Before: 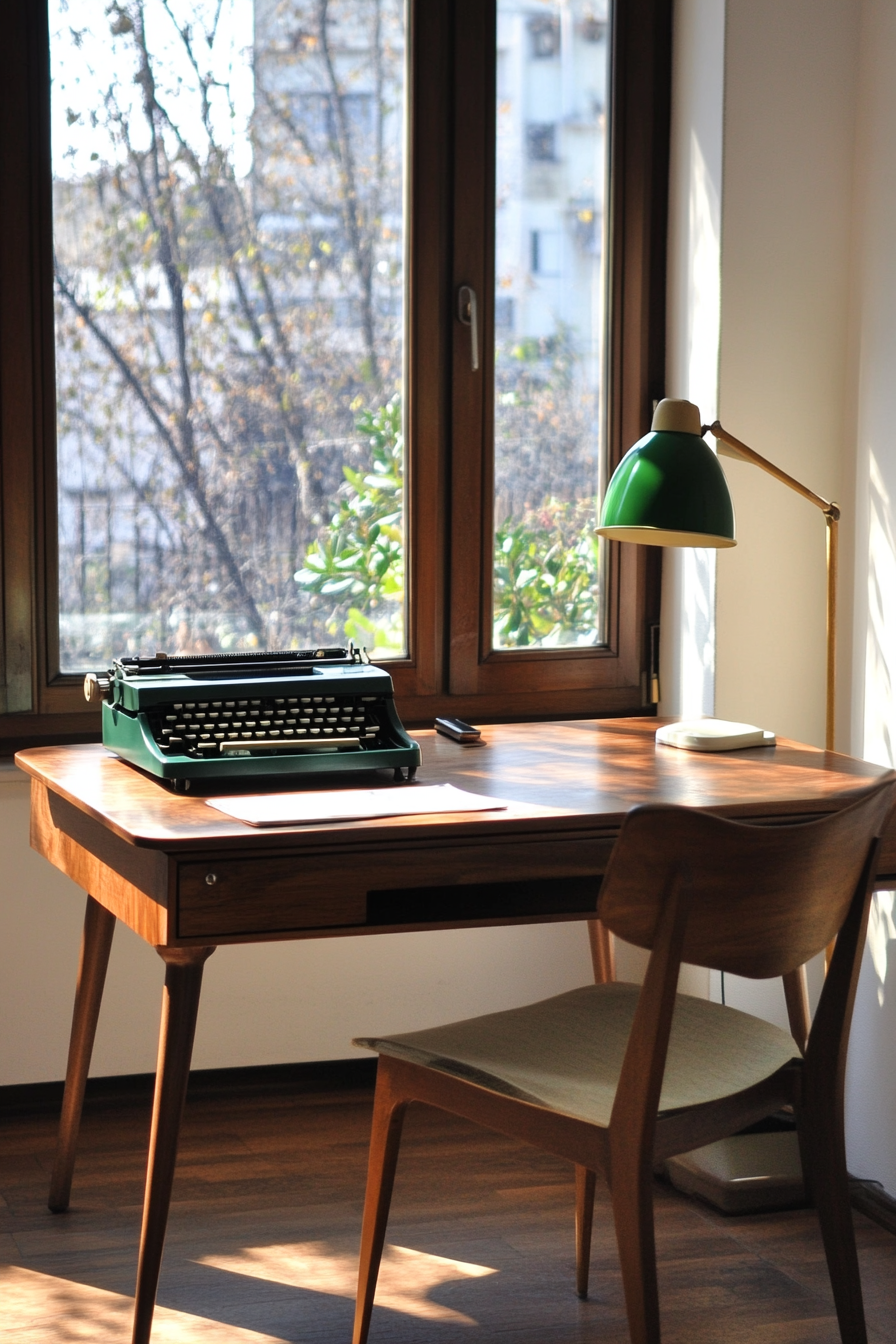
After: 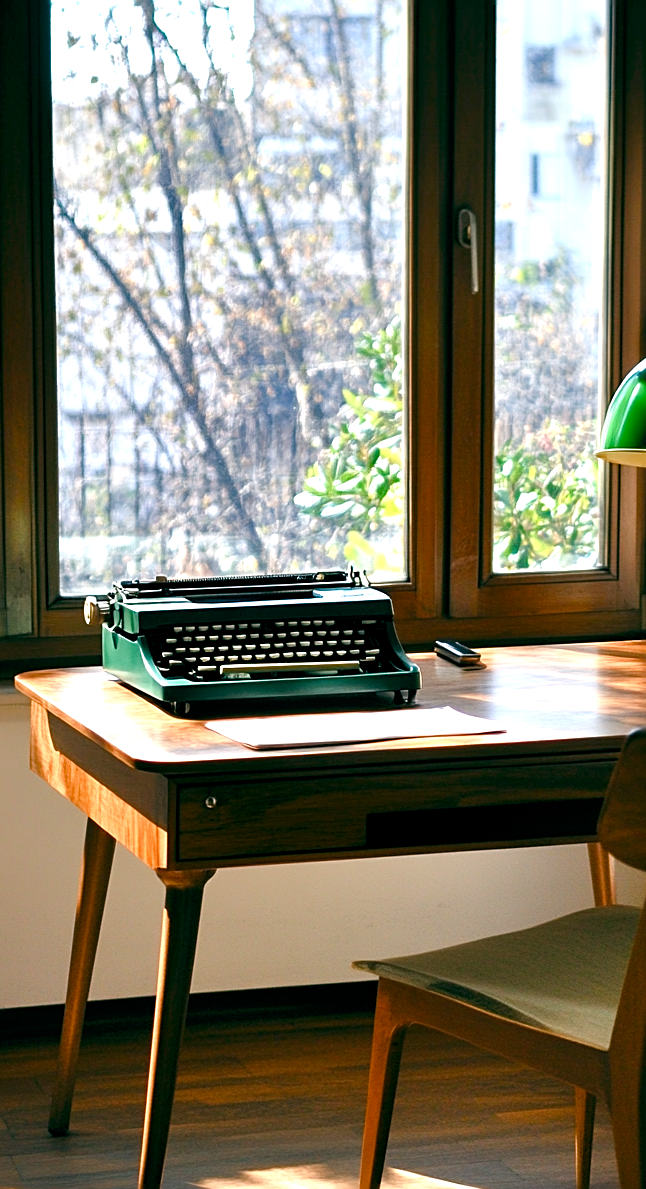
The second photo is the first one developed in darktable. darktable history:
sharpen: on, module defaults
color balance rgb: shadows lift › luminance -7.468%, shadows lift › chroma 2.08%, shadows lift › hue 164.16°, global offset › luminance -0.346%, global offset › chroma 0.116%, global offset › hue 162.3°, perceptual saturation grading › global saturation 0.286%, perceptual saturation grading › highlights -16.736%, perceptual saturation grading › mid-tones 33.537%, perceptual saturation grading › shadows 50.382%, perceptual brilliance grading › global brilliance 2.796%, global vibrance 20%
tone equalizer: -8 EV -0.386 EV, -7 EV -0.387 EV, -6 EV -0.37 EV, -5 EV -0.218 EV, -3 EV 0.224 EV, -2 EV 0.327 EV, -1 EV 0.368 EV, +0 EV 0.429 EV, smoothing diameter 24.92%, edges refinement/feathering 14.11, preserve details guided filter
crop: top 5.803%, right 27.87%, bottom 5.705%
